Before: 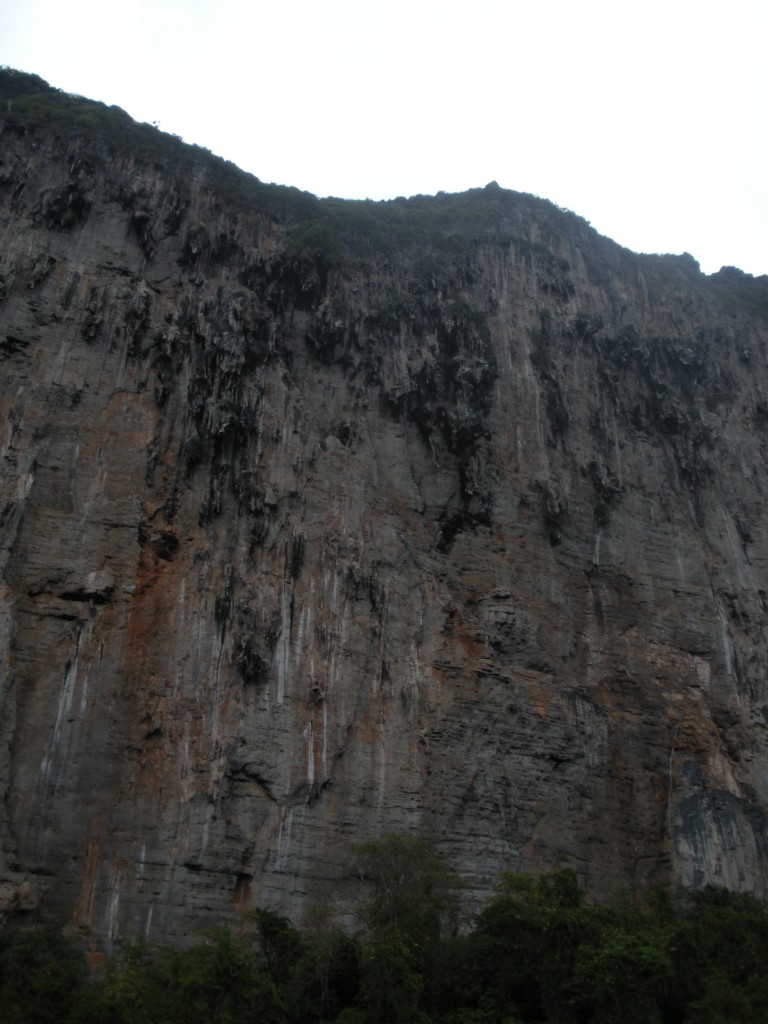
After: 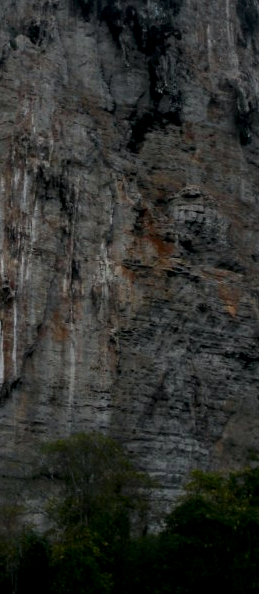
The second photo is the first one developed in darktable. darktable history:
crop: left 40.453%, top 39.205%, right 25.793%, bottom 2.78%
tone curve: curves: ch0 [(0, 0) (0.051, 0.021) (0.11, 0.069) (0.249, 0.235) (0.452, 0.526) (0.596, 0.713) (0.703, 0.83) (0.851, 0.938) (1, 1)]; ch1 [(0, 0) (0.1, 0.038) (0.318, 0.221) (0.413, 0.325) (0.443, 0.412) (0.483, 0.474) (0.503, 0.501) (0.516, 0.517) (0.548, 0.568) (0.569, 0.599) (0.594, 0.634) (0.666, 0.701) (1, 1)]; ch2 [(0, 0) (0.453, 0.435) (0.479, 0.476) (0.504, 0.5) (0.529, 0.537) (0.556, 0.583) (0.584, 0.618) (0.824, 0.815) (1, 1)], color space Lab, independent channels, preserve colors none
local contrast: on, module defaults
